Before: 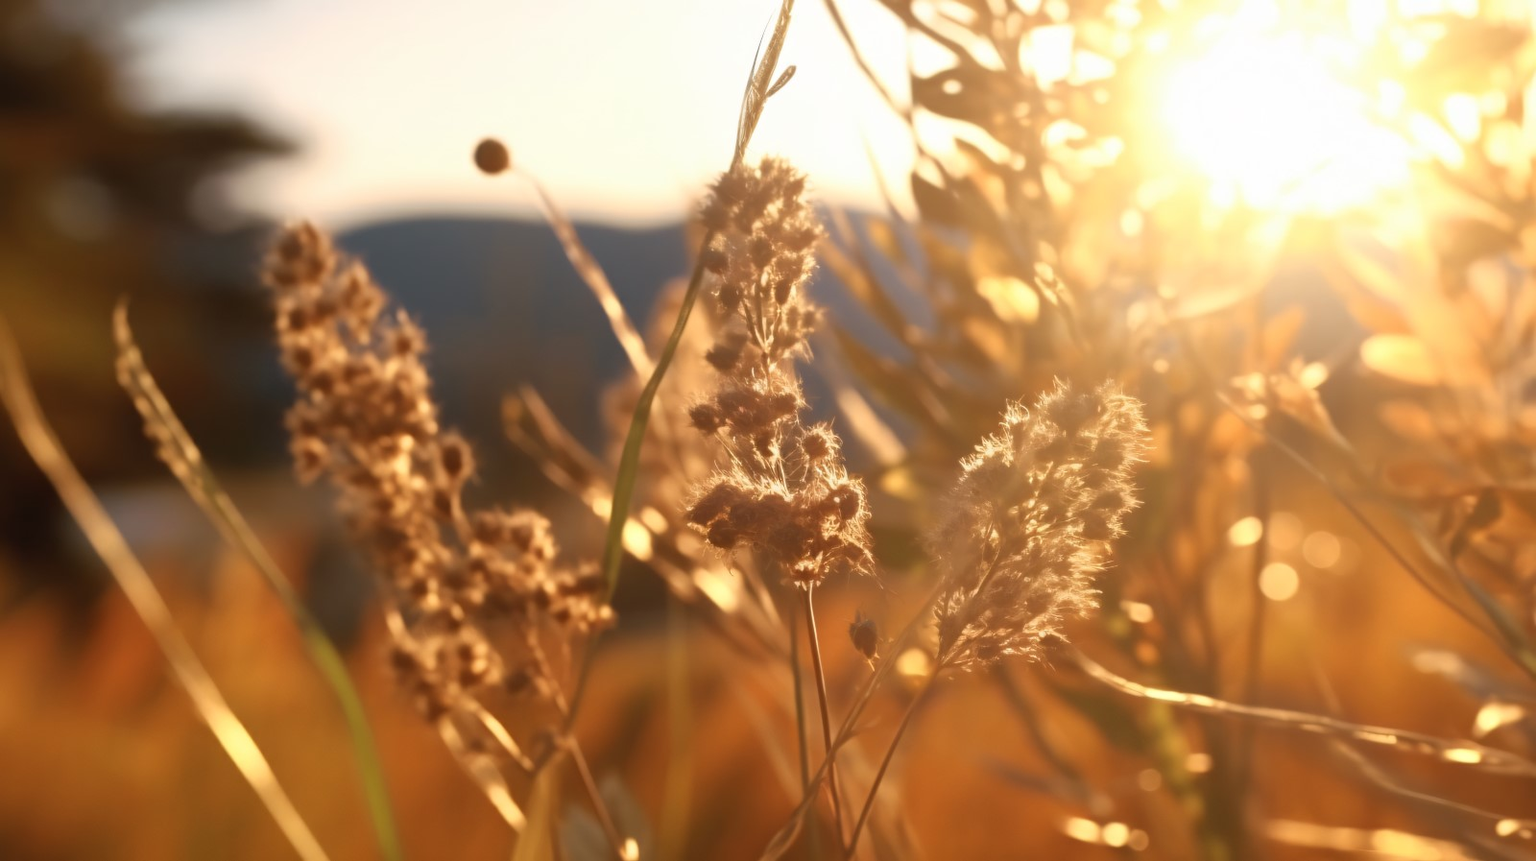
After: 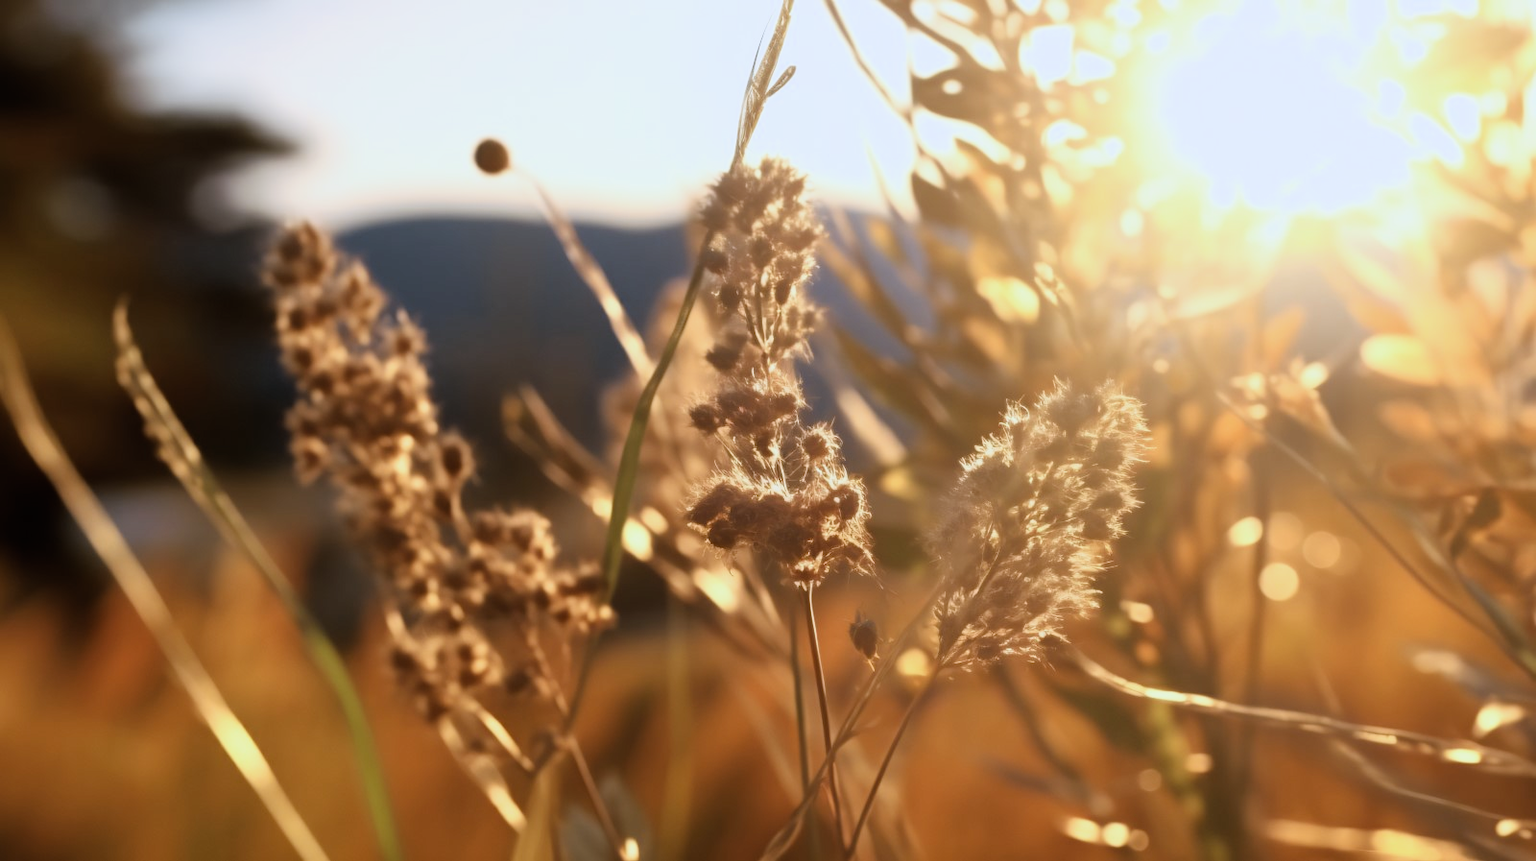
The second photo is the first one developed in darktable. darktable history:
white balance: red 0.931, blue 1.11
filmic rgb: black relative exposure -8.07 EV, white relative exposure 3 EV, hardness 5.35, contrast 1.25
